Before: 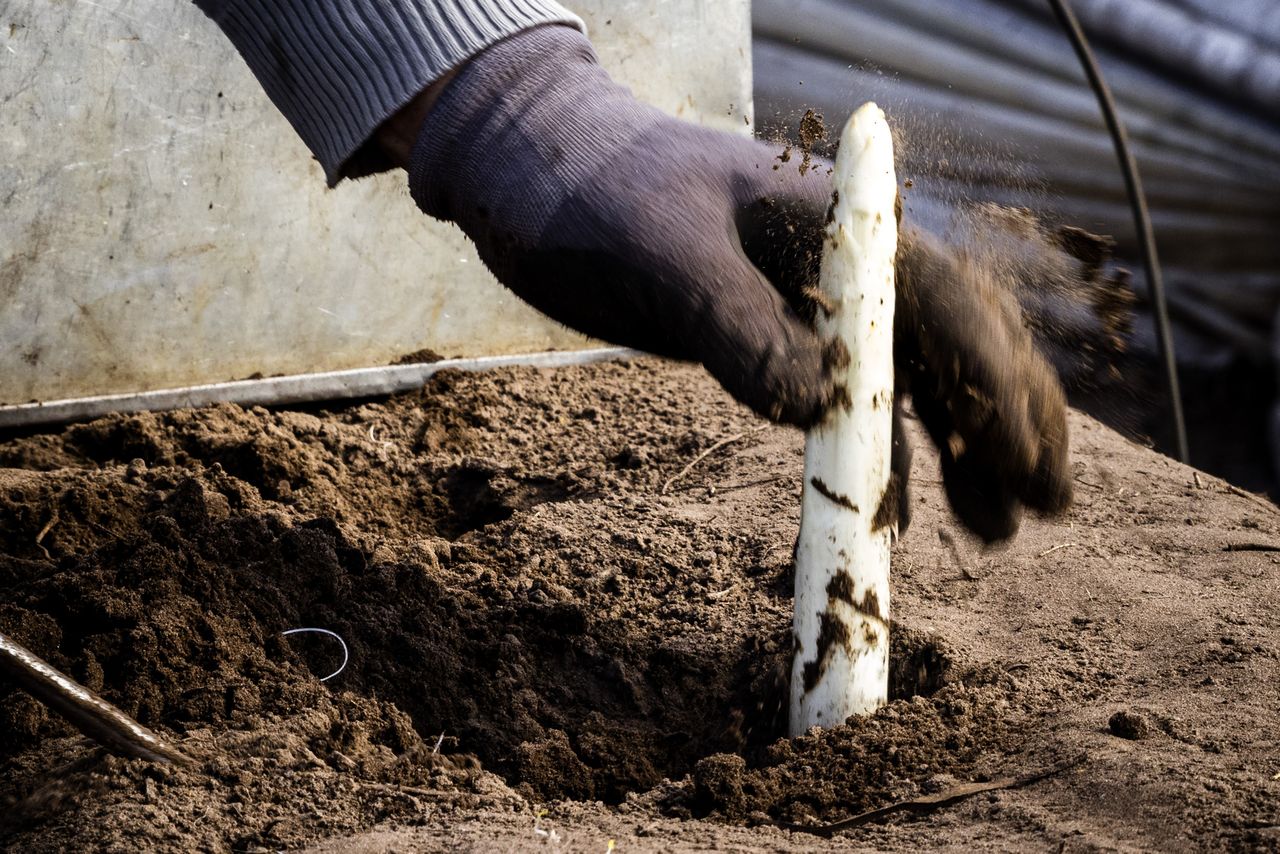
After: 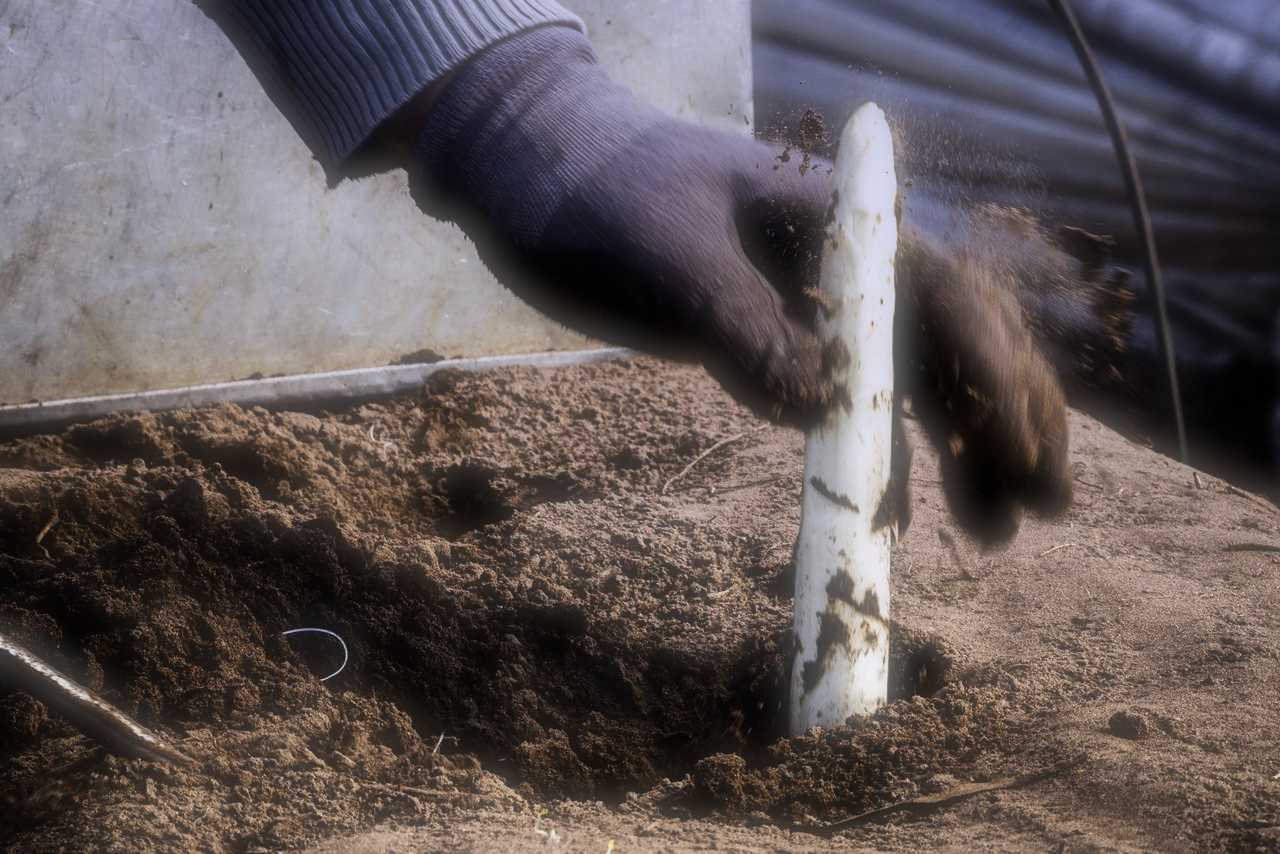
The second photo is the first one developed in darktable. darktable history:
graduated density: hue 238.83°, saturation 50%
soften: size 60.24%, saturation 65.46%, brightness 0.506 EV, mix 25.7%
